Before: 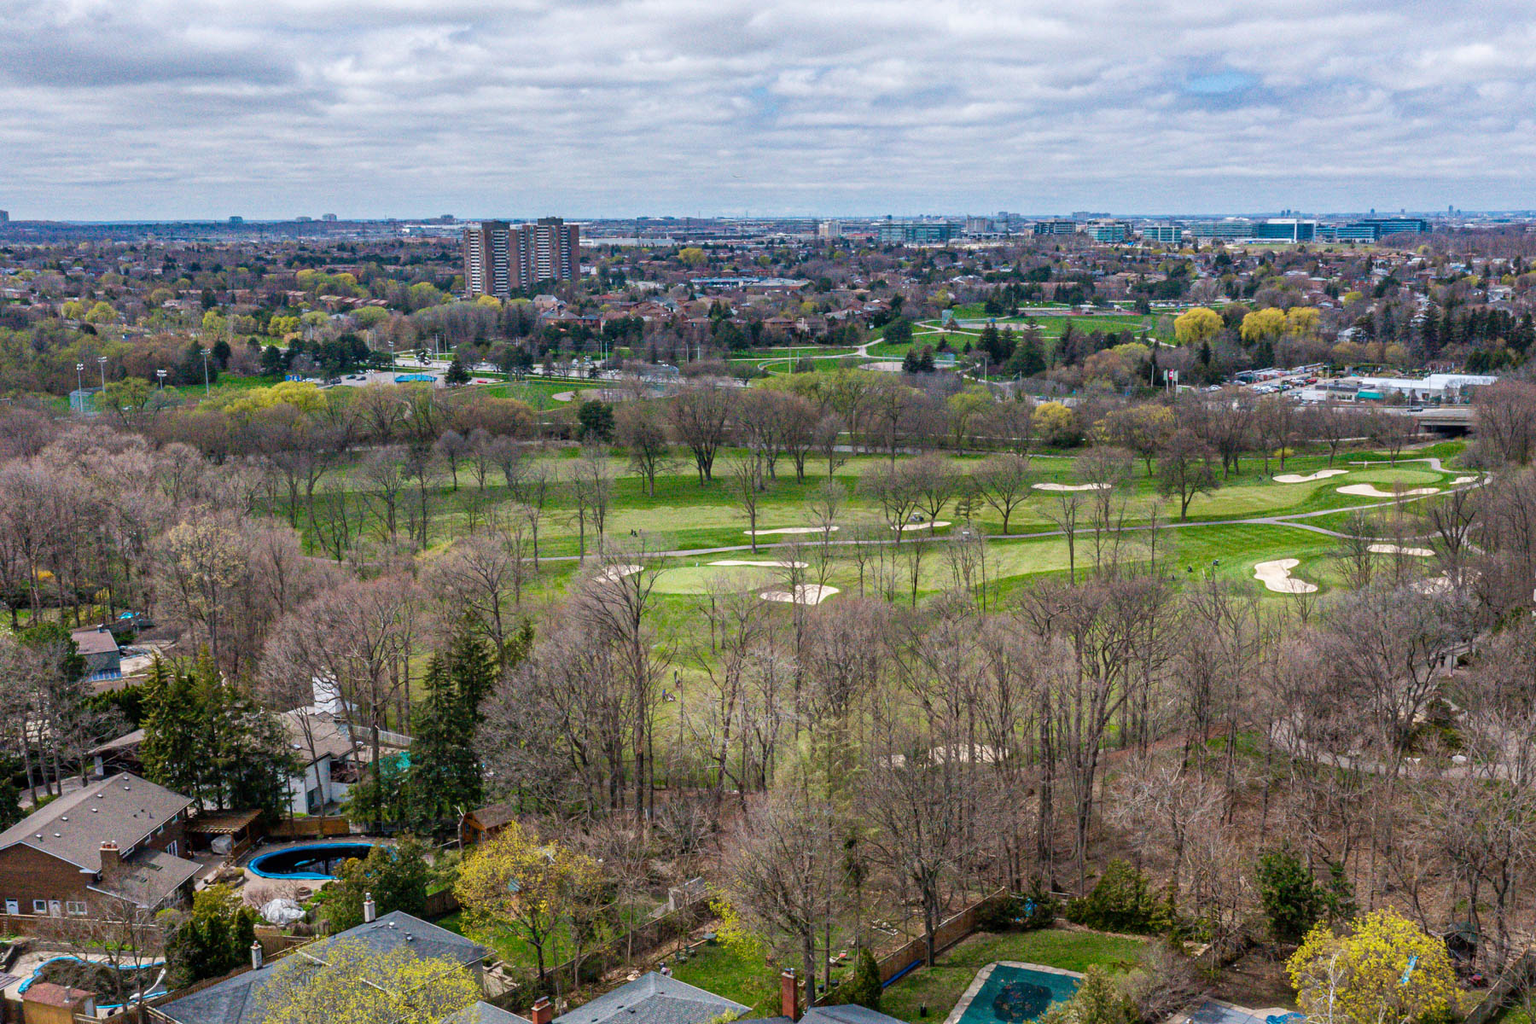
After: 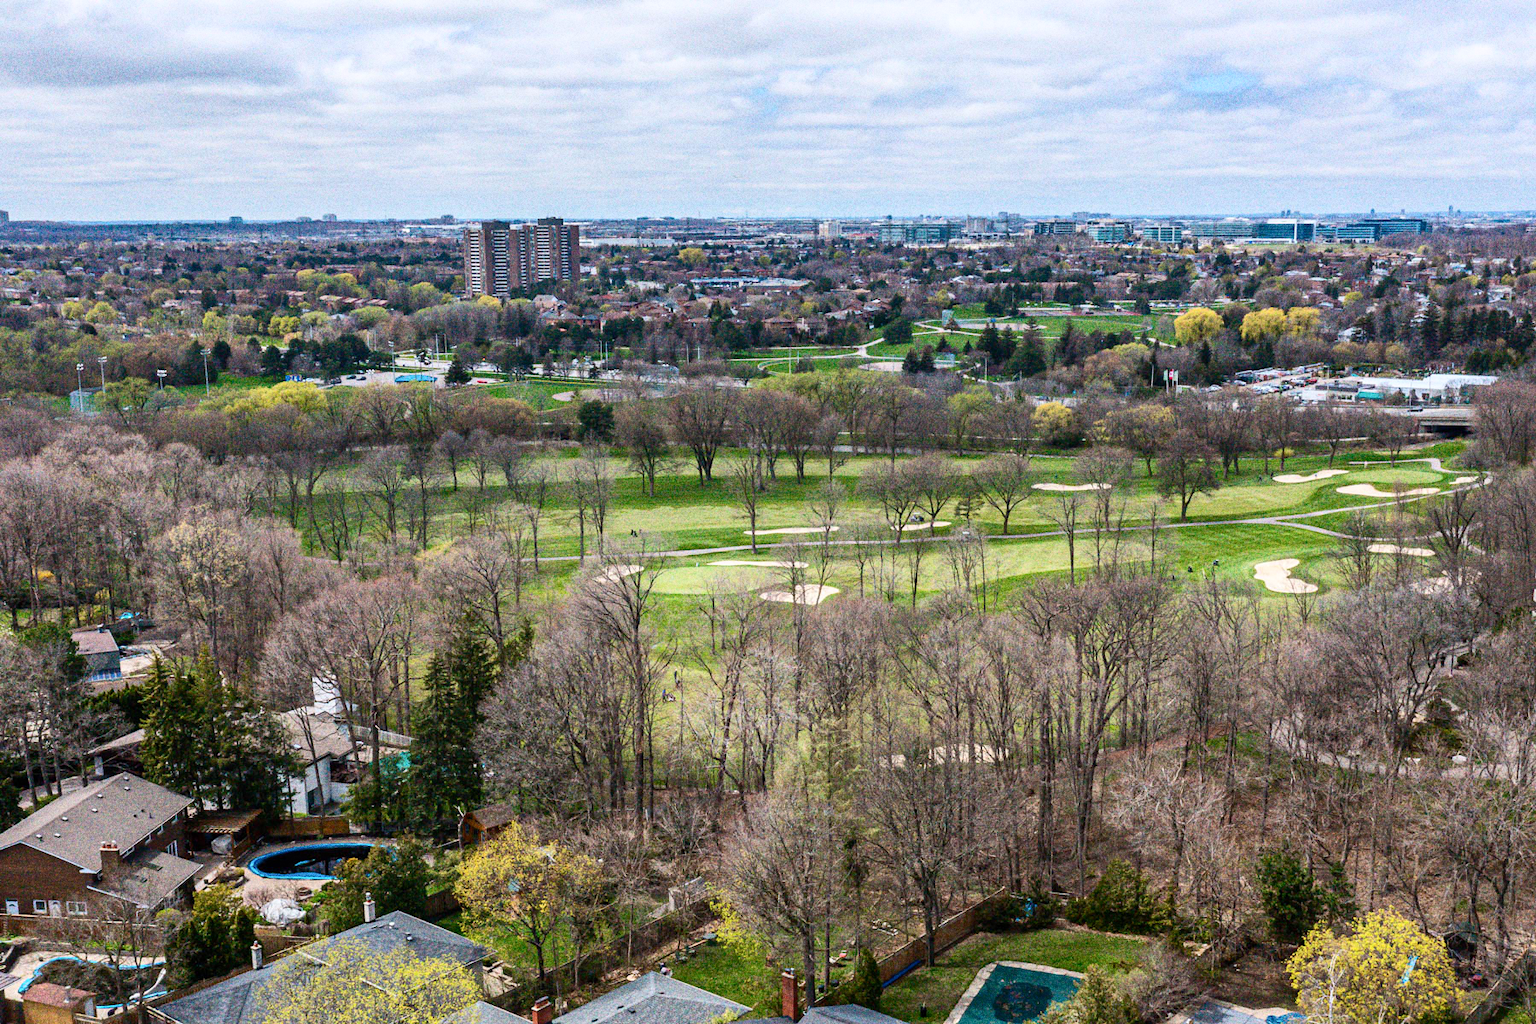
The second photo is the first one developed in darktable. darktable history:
contrast brightness saturation: contrast 0.24, brightness 0.09
grain: coarseness 0.09 ISO, strength 40%
